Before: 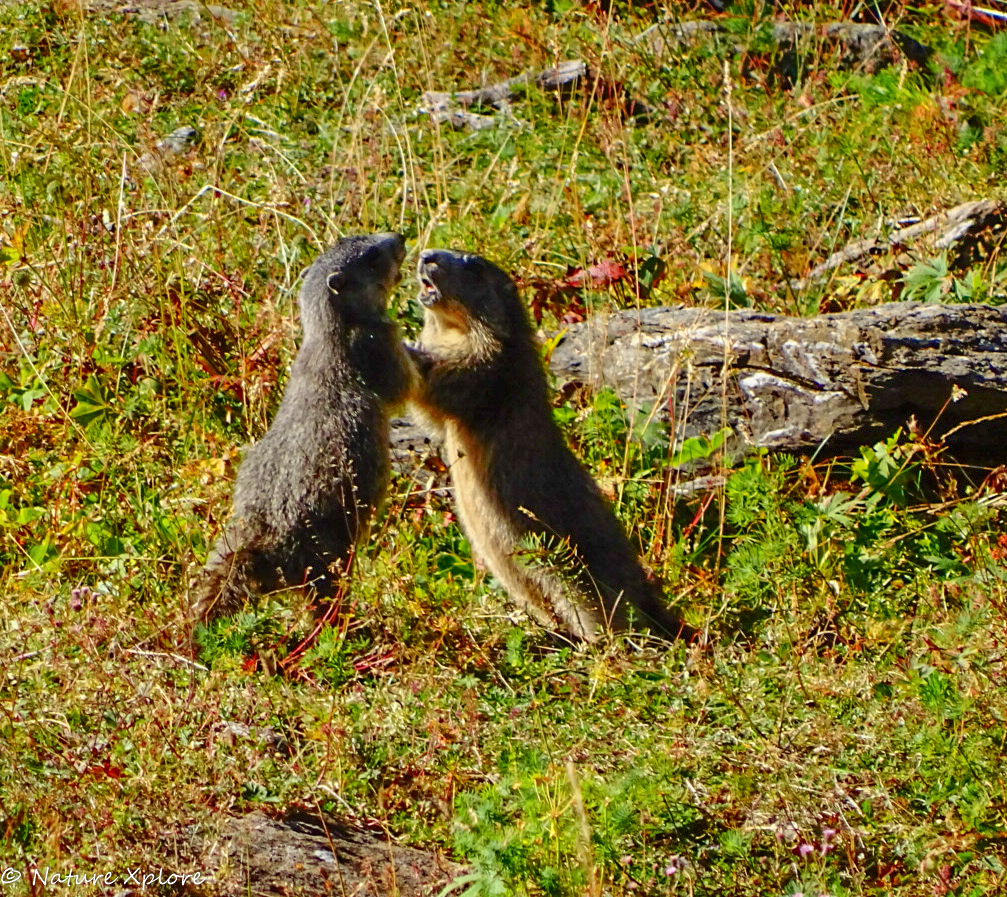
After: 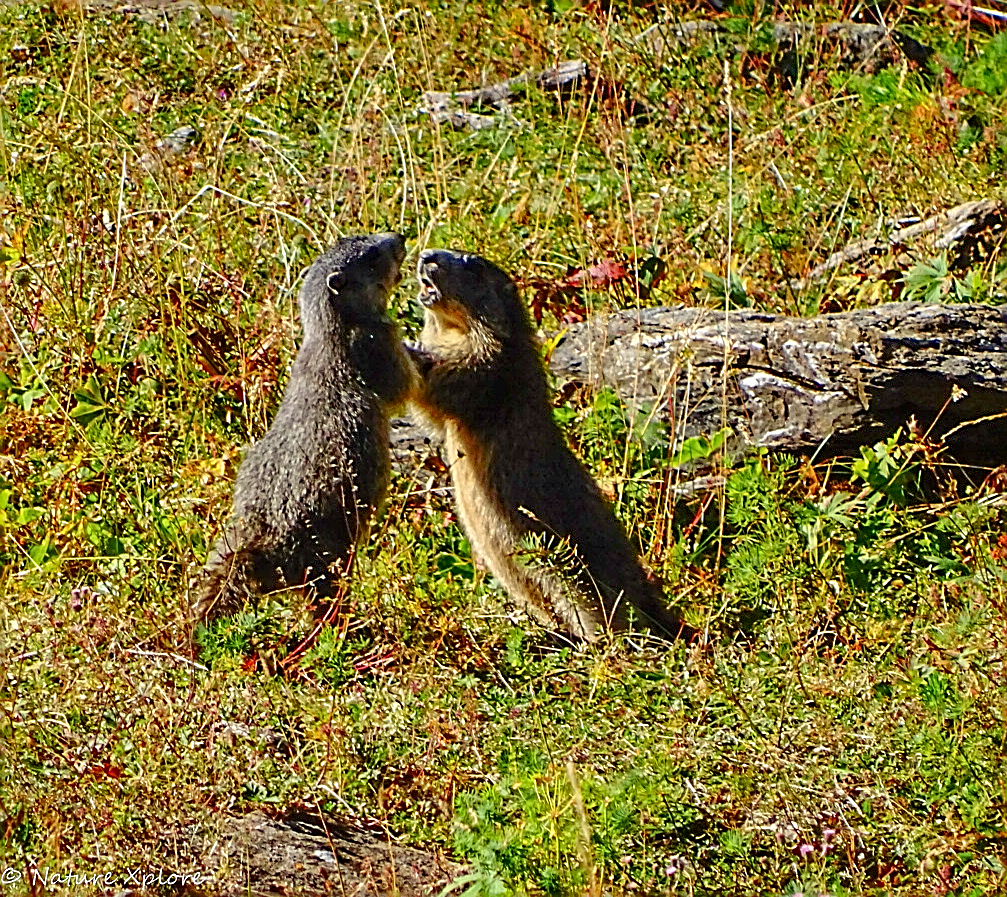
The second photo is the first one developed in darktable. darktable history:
haze removal: compatibility mode true, adaptive false
sharpen: amount 1
